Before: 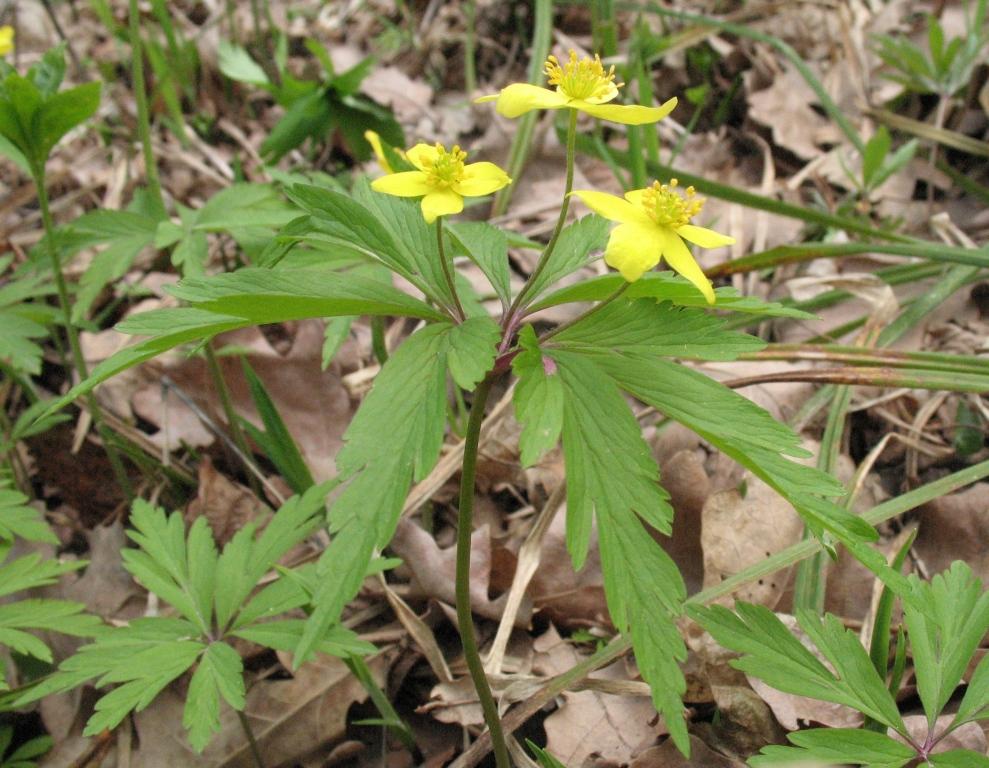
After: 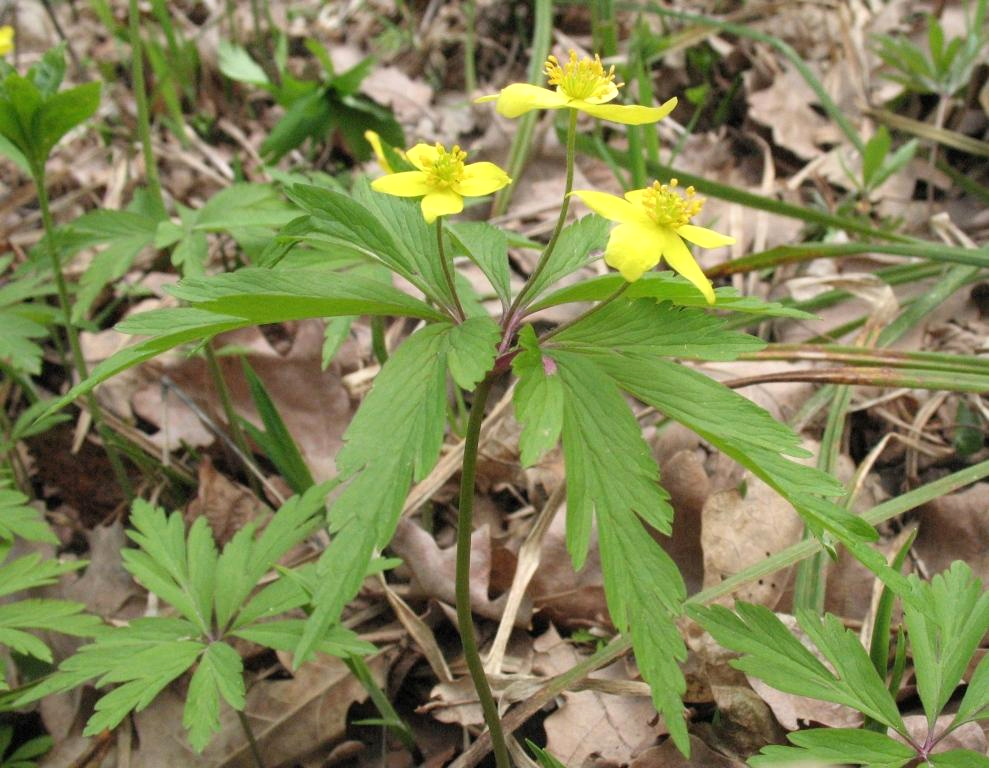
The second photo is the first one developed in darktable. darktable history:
white balance: emerald 1
exposure: exposure 0.127 EV, compensate highlight preservation false
